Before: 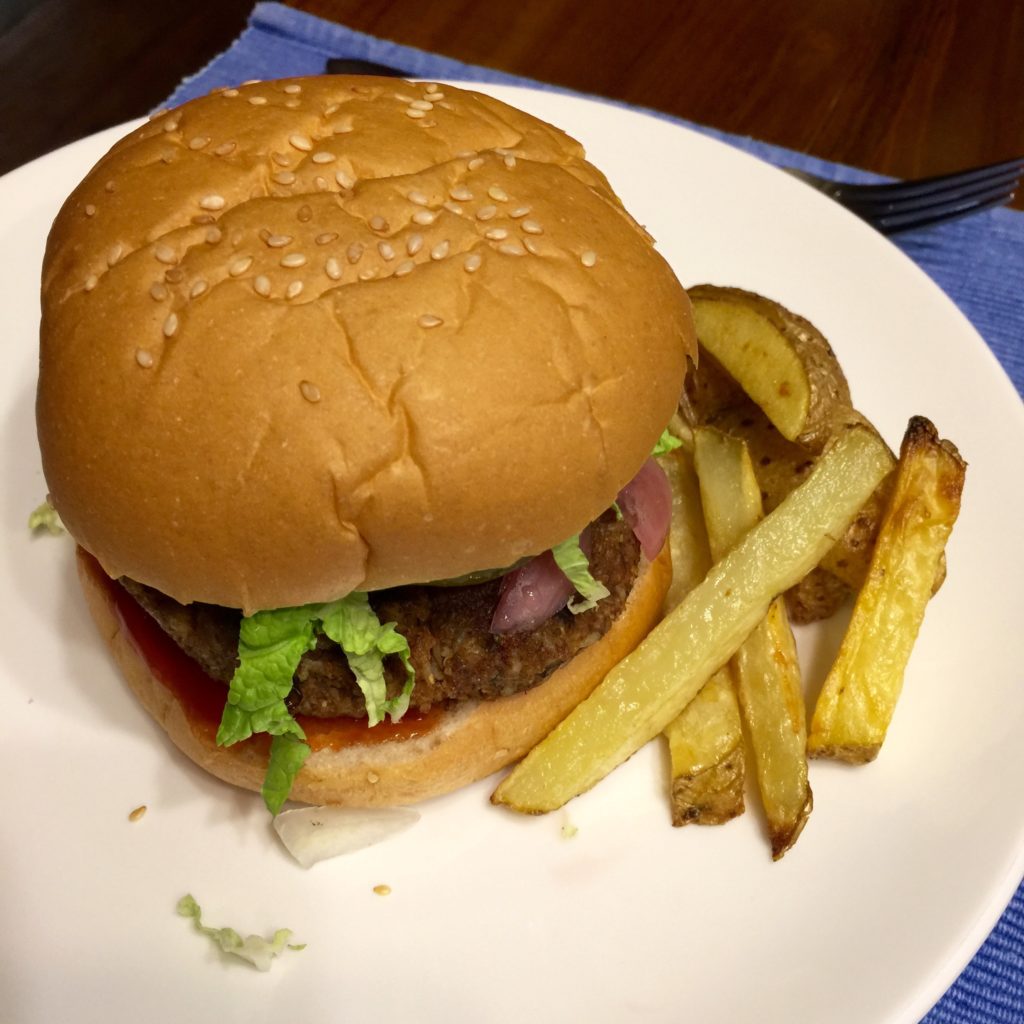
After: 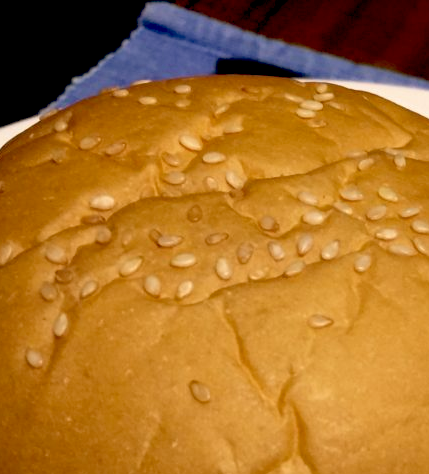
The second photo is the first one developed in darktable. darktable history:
crop and rotate: left 10.817%, top 0.062%, right 47.194%, bottom 53.626%
color balance: lift [0.975, 0.993, 1, 1.015], gamma [1.1, 1, 1, 0.945], gain [1, 1.04, 1, 0.95]
